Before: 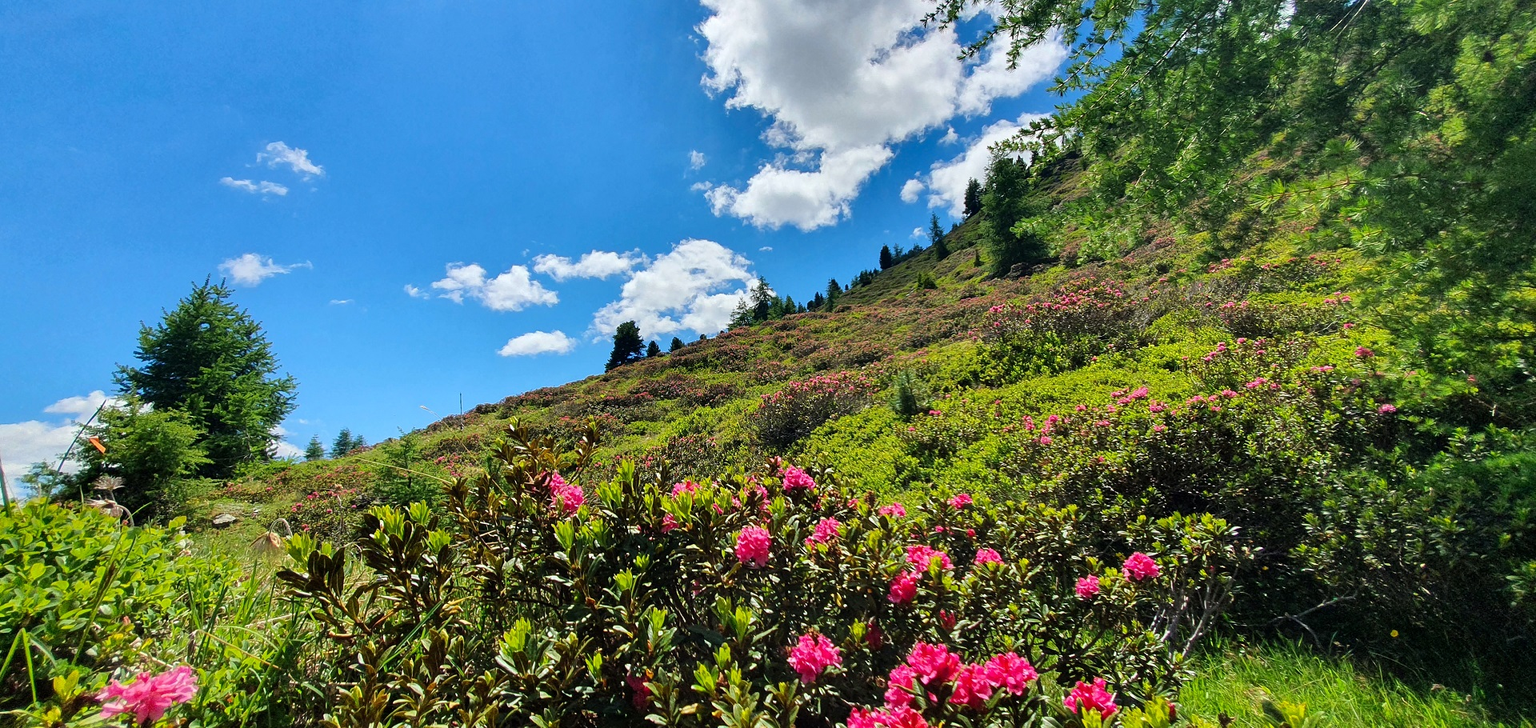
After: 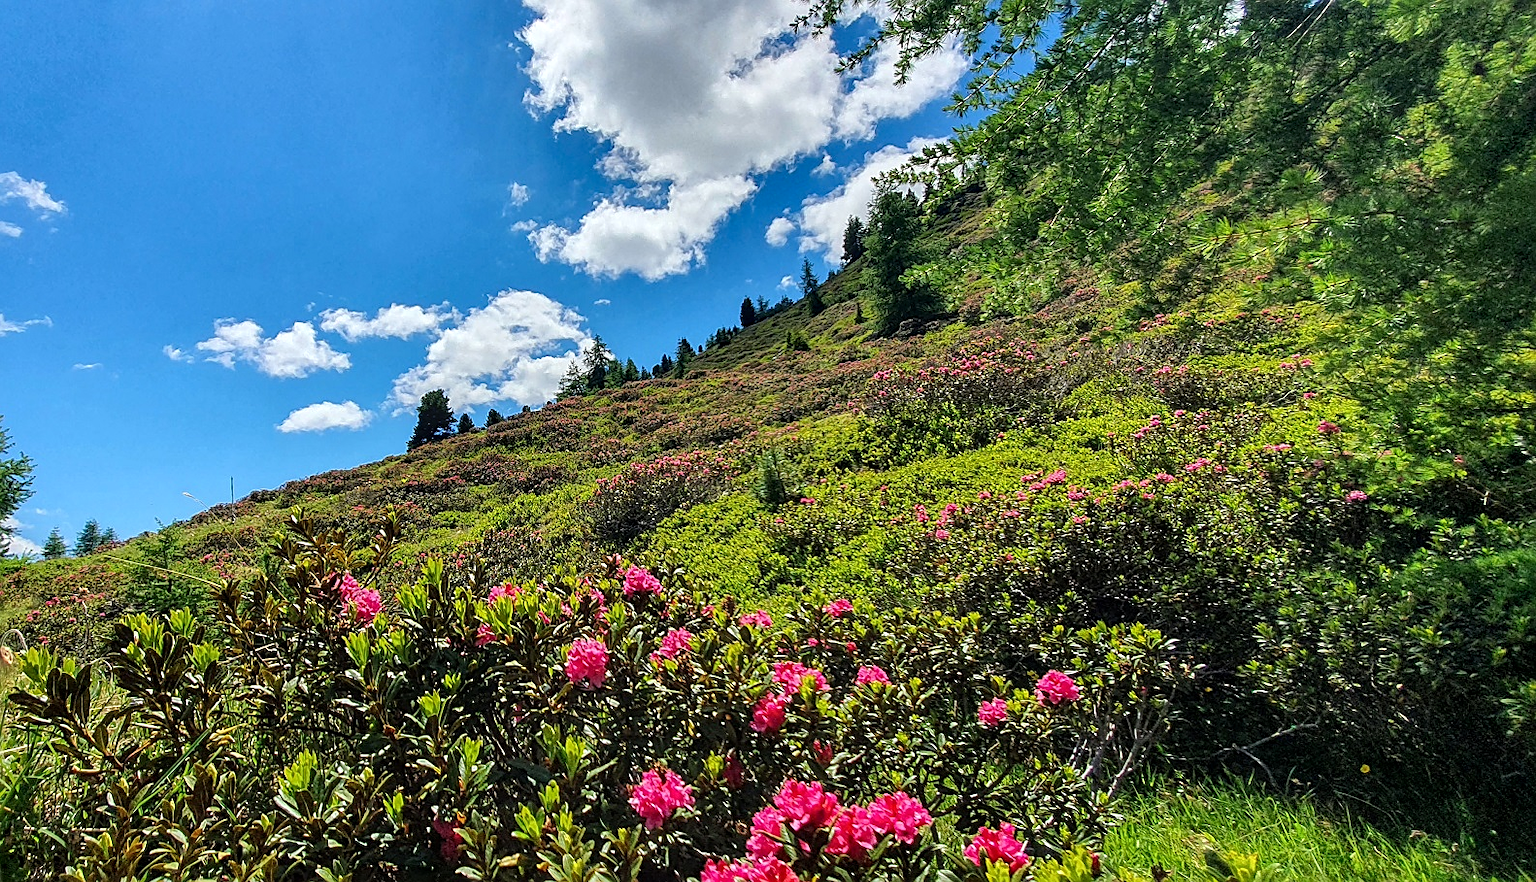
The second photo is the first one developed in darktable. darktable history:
sharpen: on, module defaults
crop: left 17.582%, bottom 0.031%
local contrast: on, module defaults
